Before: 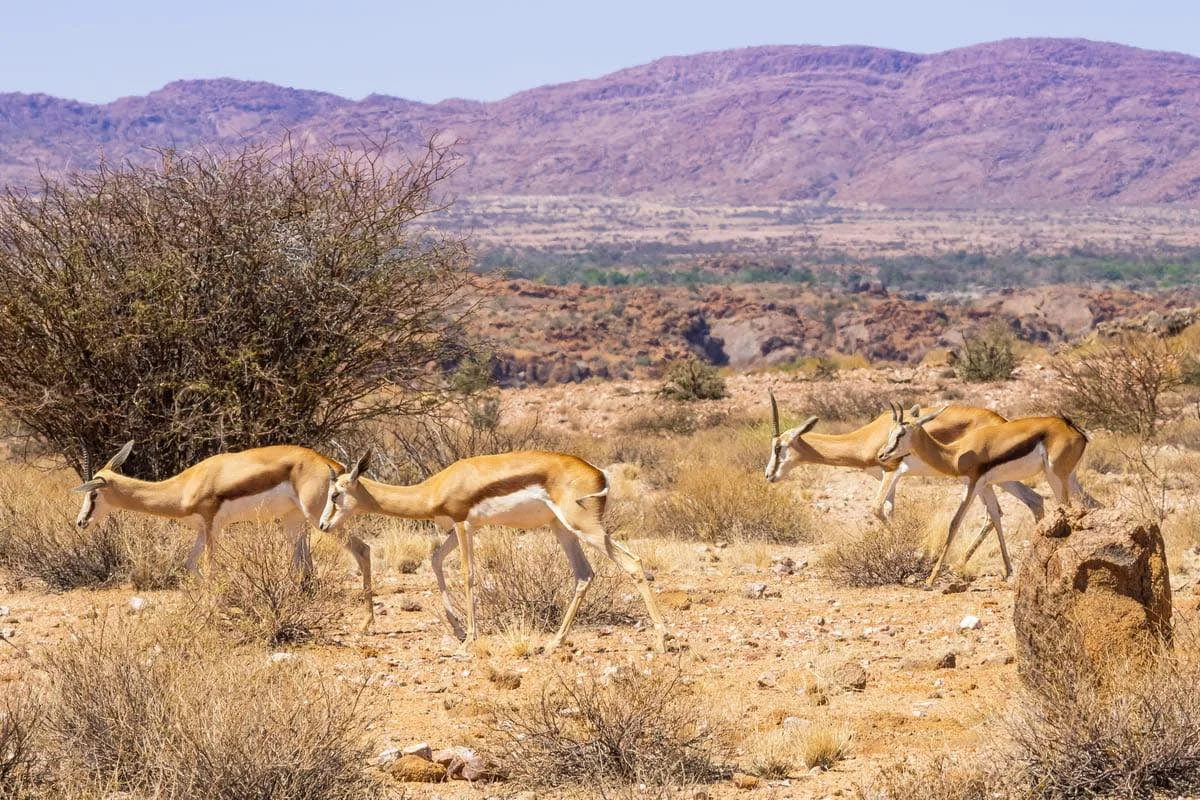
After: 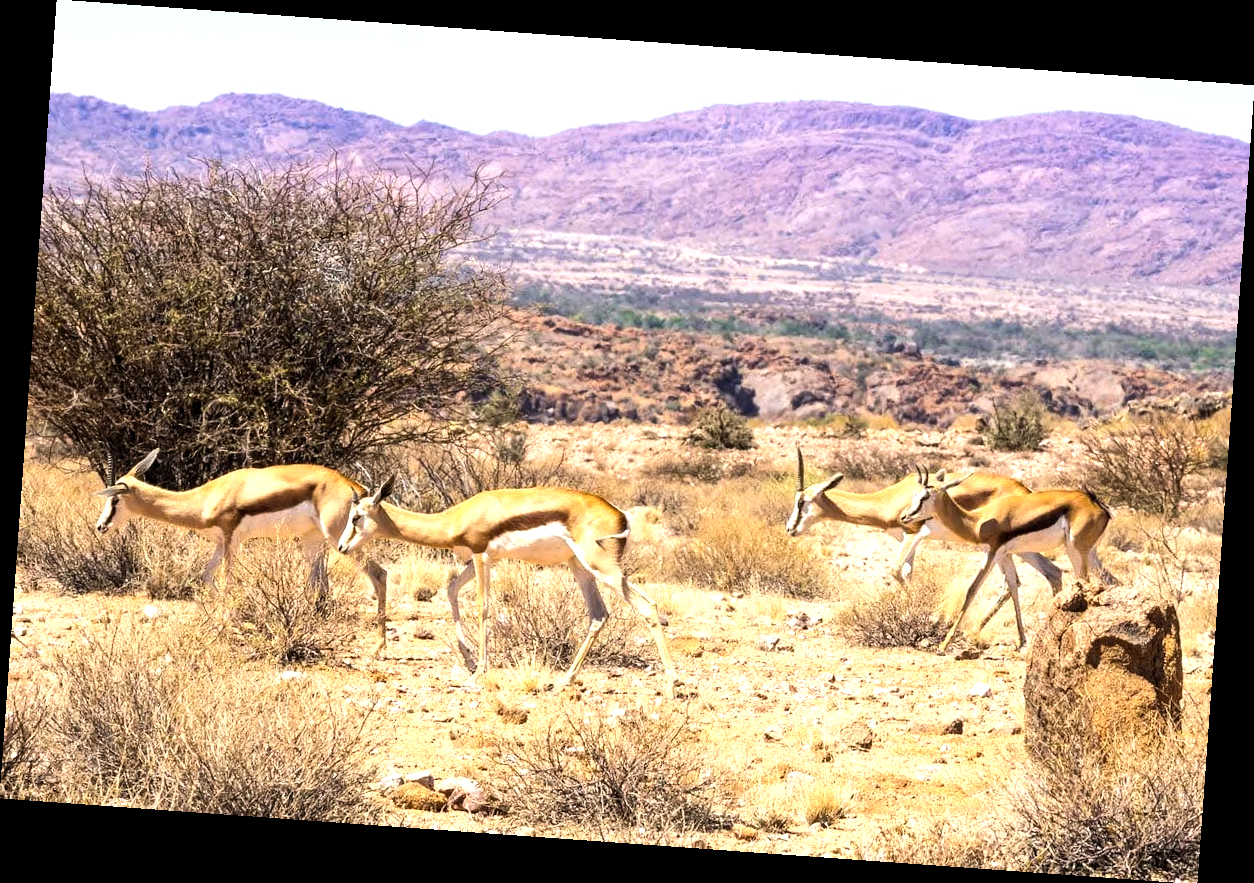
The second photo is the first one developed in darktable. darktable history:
rotate and perspective: rotation 4.1°, automatic cropping off
levels: levels [0.016, 0.484, 0.953]
tone equalizer: -8 EV -0.75 EV, -7 EV -0.7 EV, -6 EV -0.6 EV, -5 EV -0.4 EV, -3 EV 0.4 EV, -2 EV 0.6 EV, -1 EV 0.7 EV, +0 EV 0.75 EV, edges refinement/feathering 500, mask exposure compensation -1.57 EV, preserve details no
